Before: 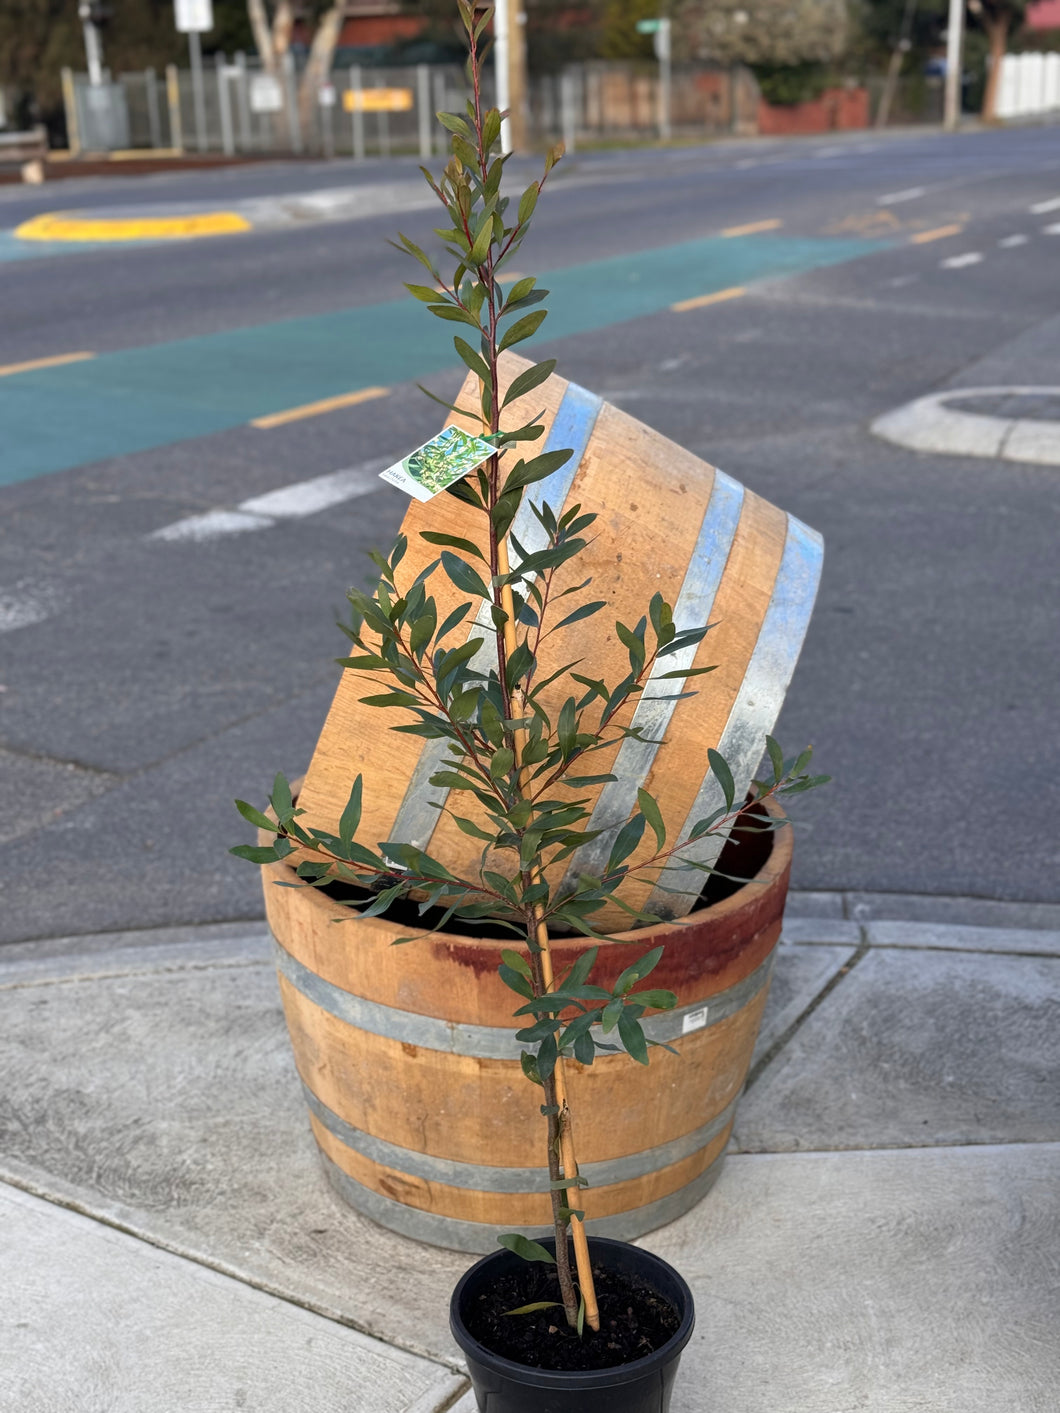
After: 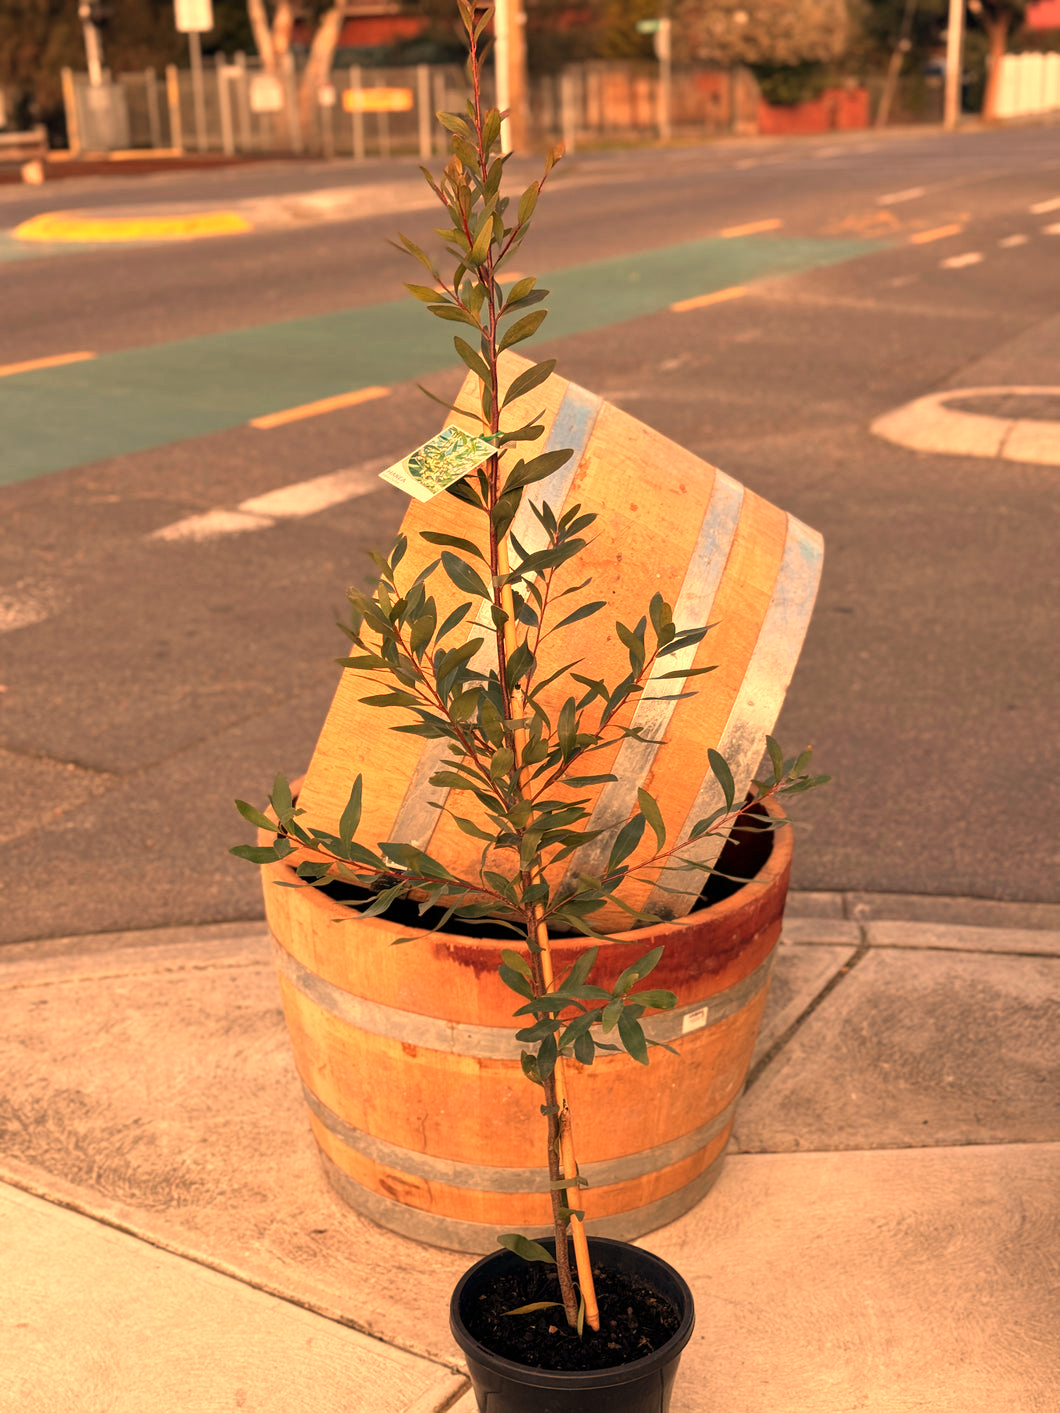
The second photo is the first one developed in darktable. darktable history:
white balance: red 1.467, blue 0.684
rotate and perspective: automatic cropping original format, crop left 0, crop top 0
